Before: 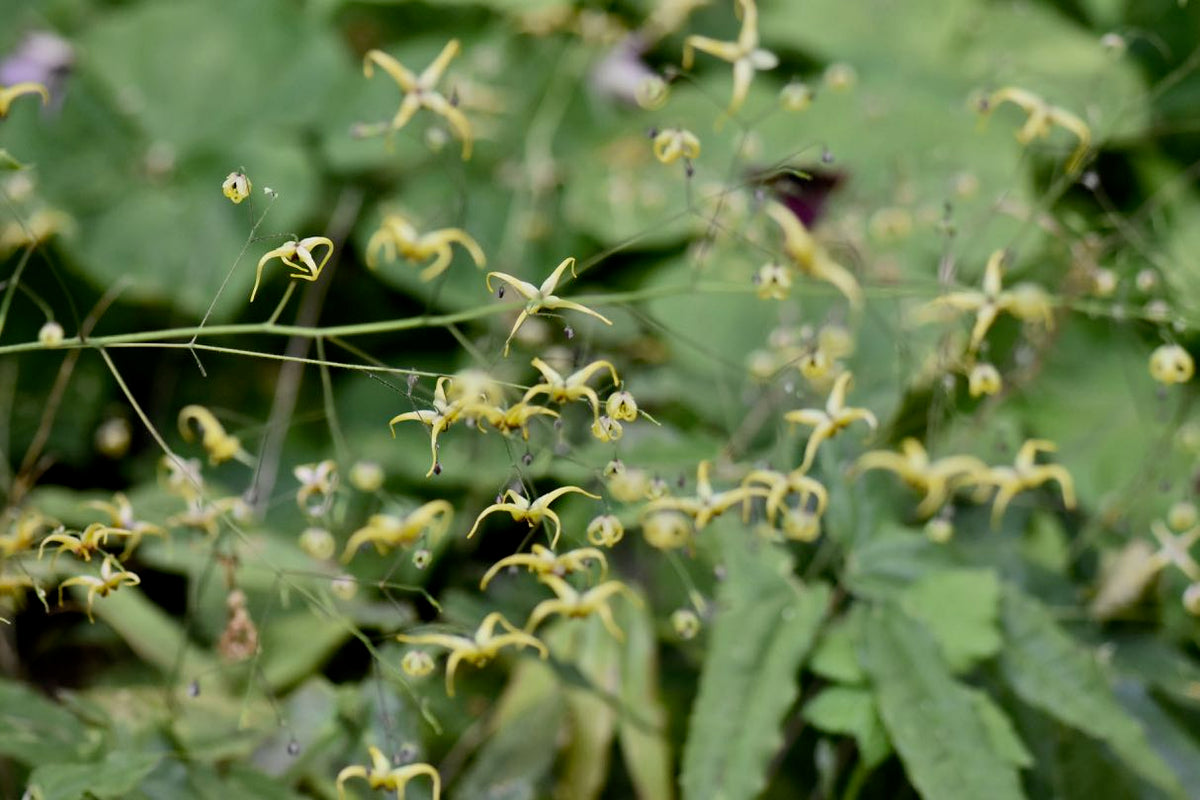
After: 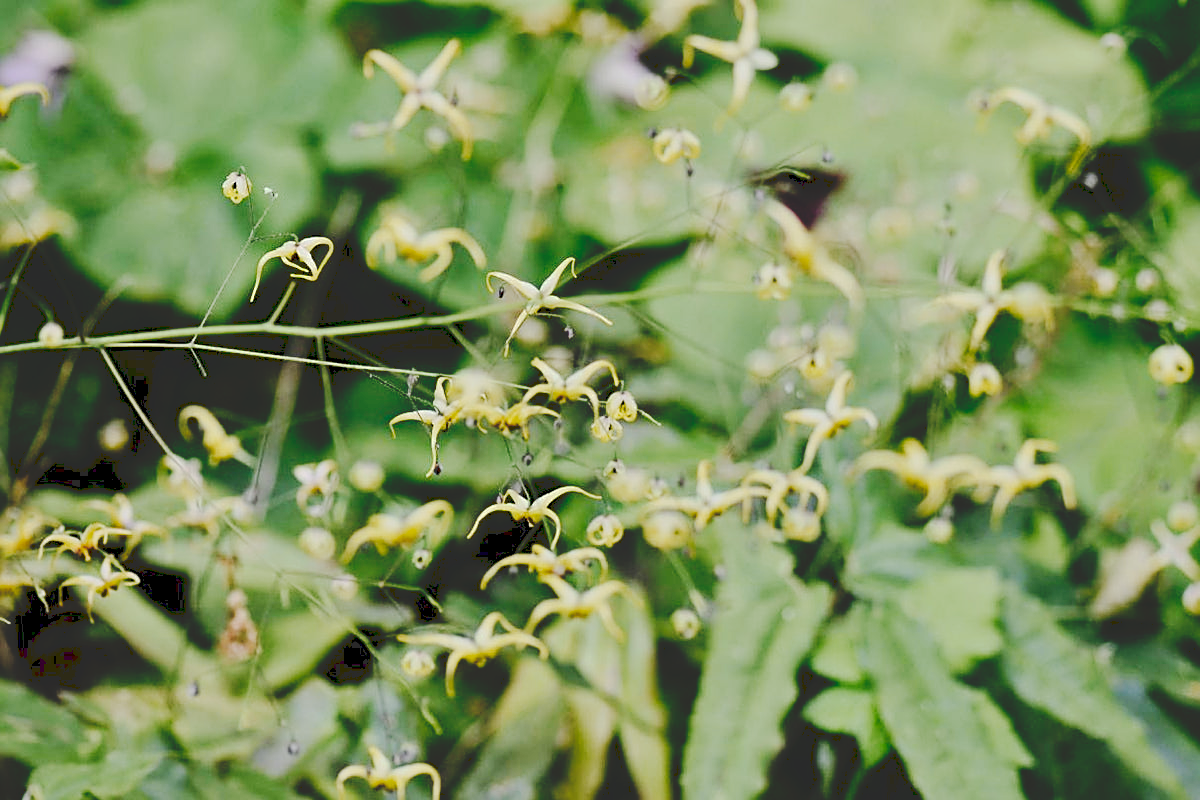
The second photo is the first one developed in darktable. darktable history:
sharpen: on, module defaults
tone curve: curves: ch0 [(0, 0) (0.003, 0.169) (0.011, 0.169) (0.025, 0.169) (0.044, 0.173) (0.069, 0.178) (0.1, 0.183) (0.136, 0.185) (0.177, 0.197) (0.224, 0.227) (0.277, 0.292) (0.335, 0.391) (0.399, 0.491) (0.468, 0.592) (0.543, 0.672) (0.623, 0.734) (0.709, 0.785) (0.801, 0.844) (0.898, 0.893) (1, 1)], preserve colors none
